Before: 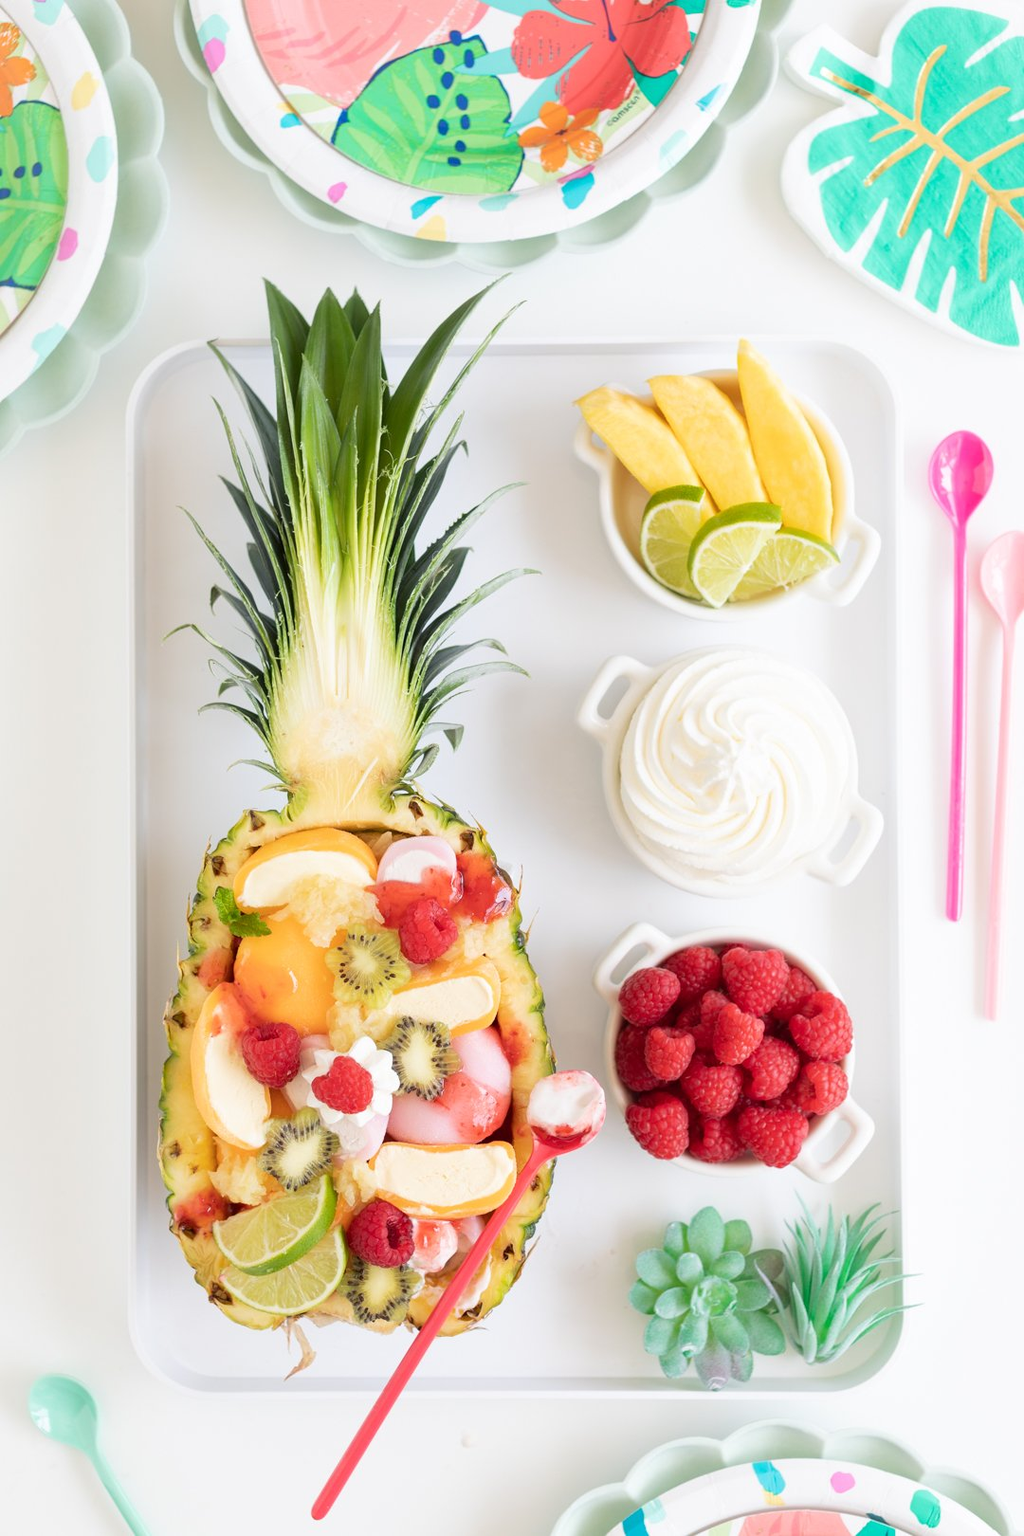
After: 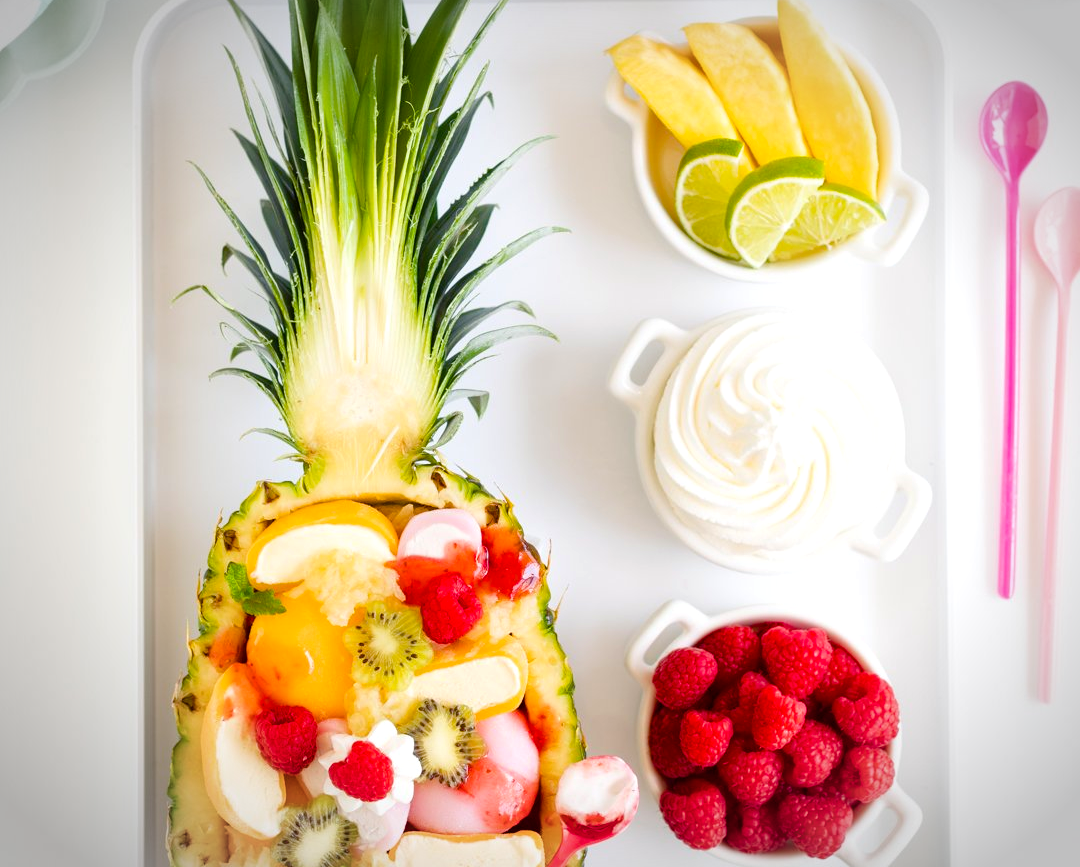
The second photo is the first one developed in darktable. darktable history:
crop and rotate: top 23.043%, bottom 23.437%
color balance rgb: perceptual saturation grading › global saturation 45%, perceptual saturation grading › highlights -25%, perceptual saturation grading › shadows 50%, perceptual brilliance grading › global brilliance 3%, global vibrance 3%
vignetting: automatic ratio true
